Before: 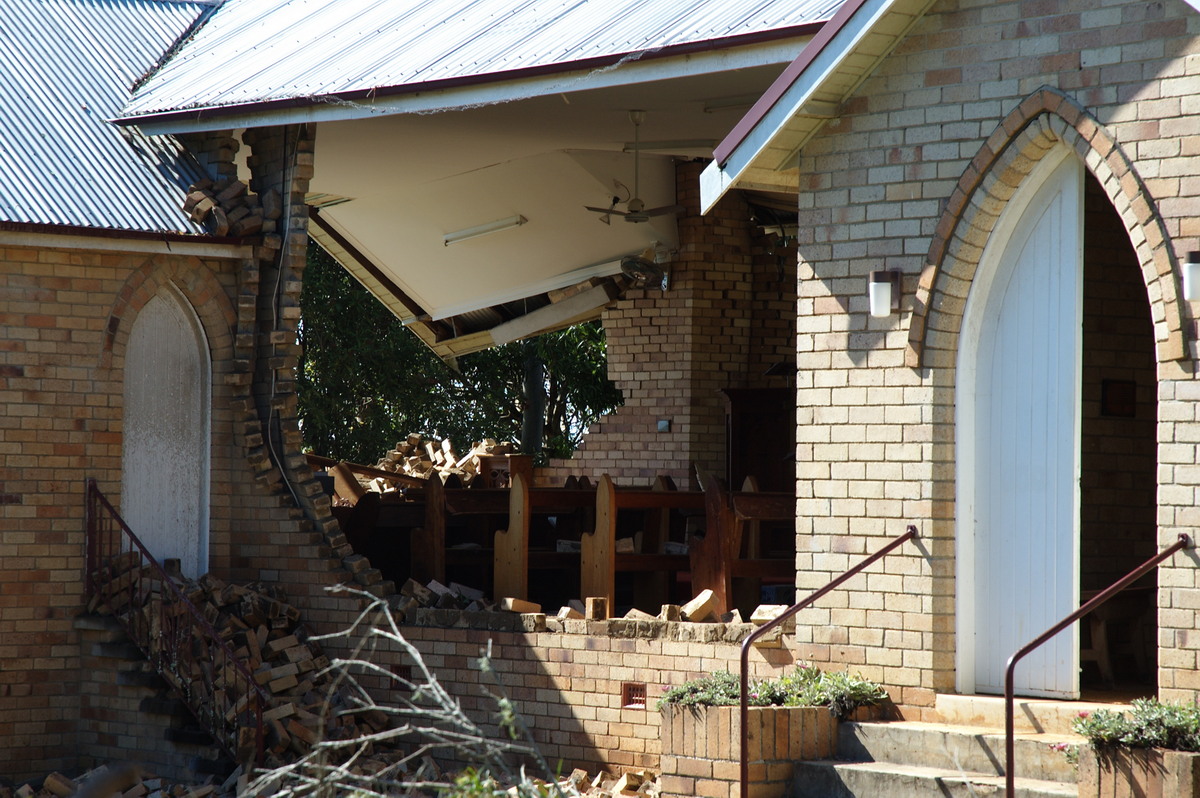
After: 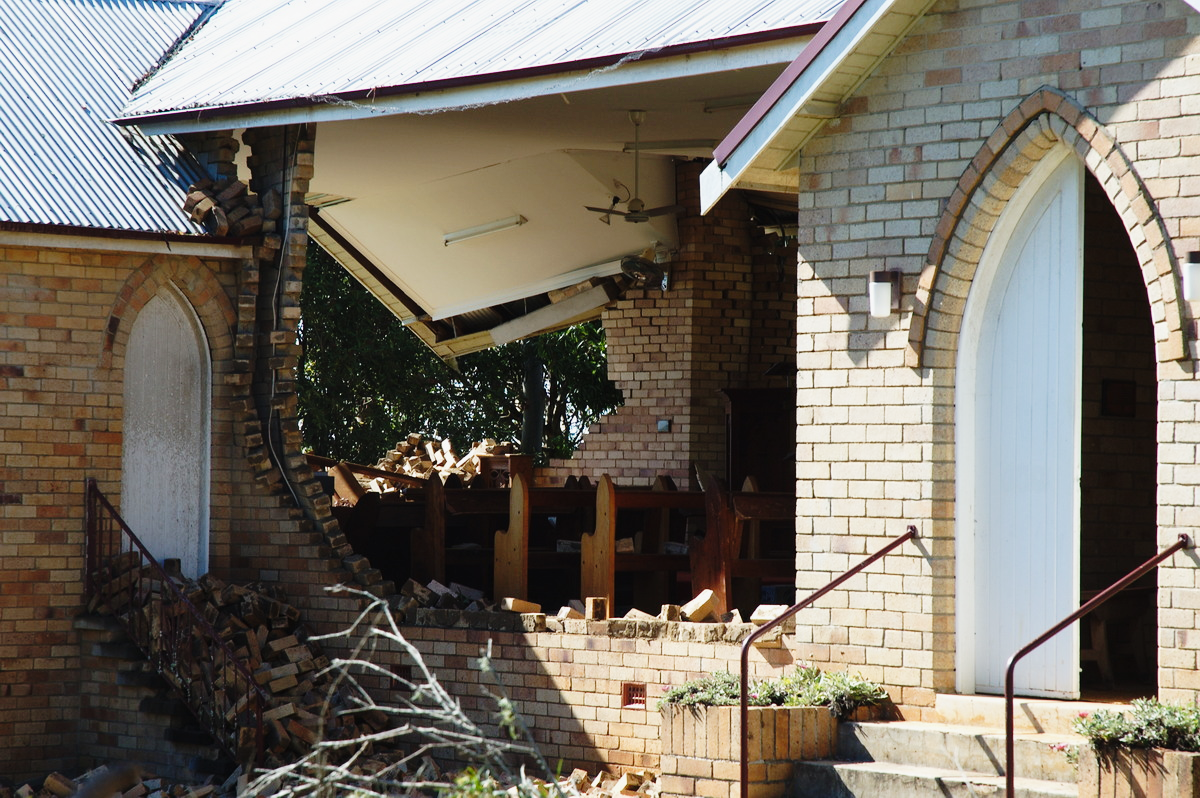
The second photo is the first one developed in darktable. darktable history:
tone curve: curves: ch0 [(0, 0.012) (0.144, 0.137) (0.326, 0.386) (0.489, 0.573) (0.656, 0.763) (0.849, 0.902) (1, 0.974)]; ch1 [(0, 0) (0.366, 0.367) (0.475, 0.453) (0.487, 0.501) (0.519, 0.527) (0.544, 0.579) (0.562, 0.619) (0.622, 0.694) (1, 1)]; ch2 [(0, 0) (0.333, 0.346) (0.375, 0.375) (0.424, 0.43) (0.476, 0.492) (0.502, 0.503) (0.533, 0.541) (0.572, 0.615) (0.605, 0.656) (0.641, 0.709) (1, 1)], preserve colors none
